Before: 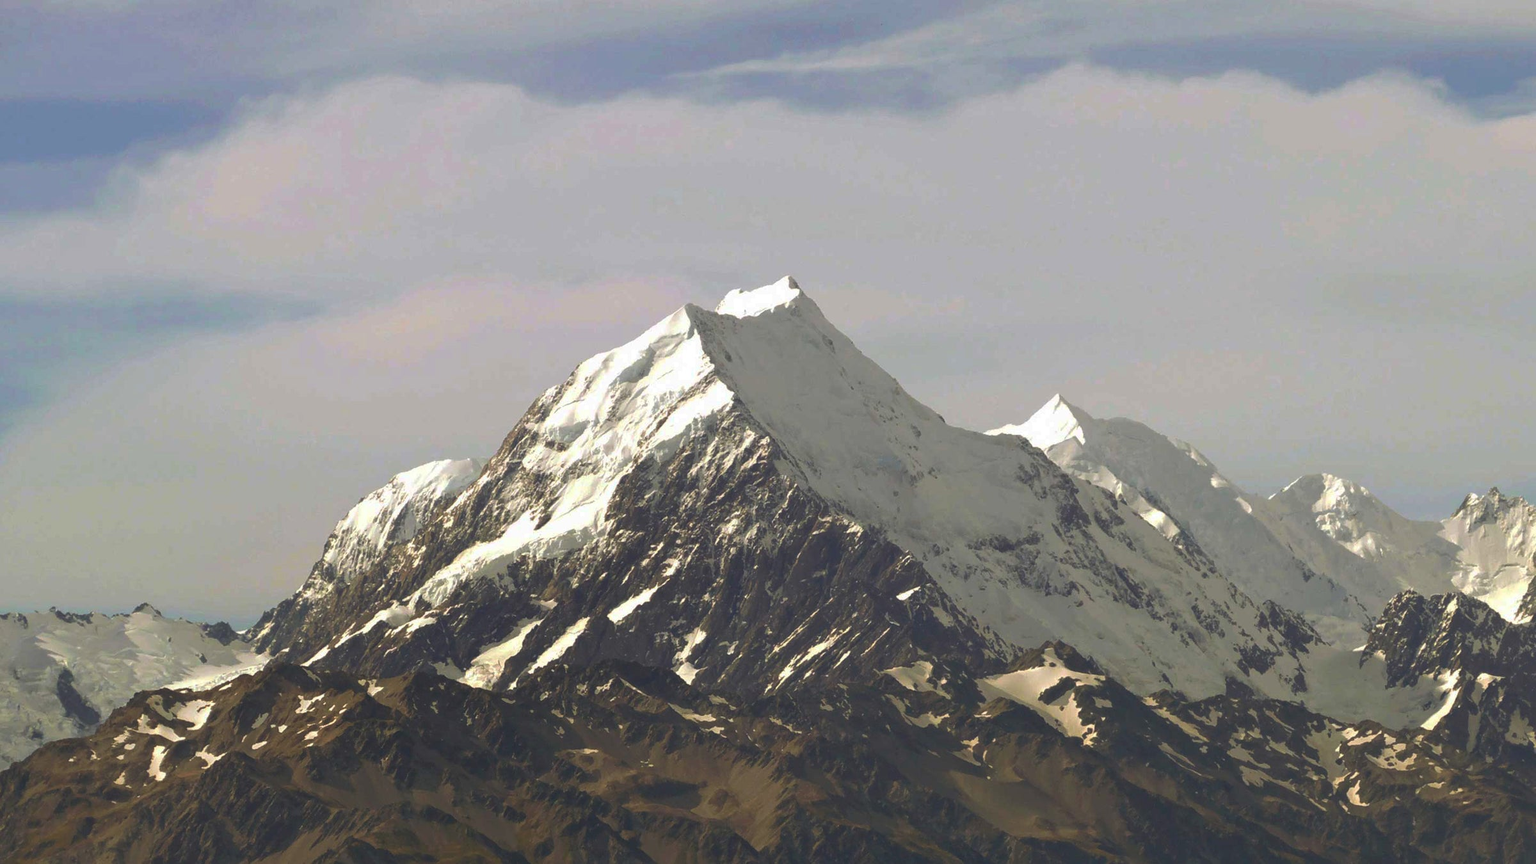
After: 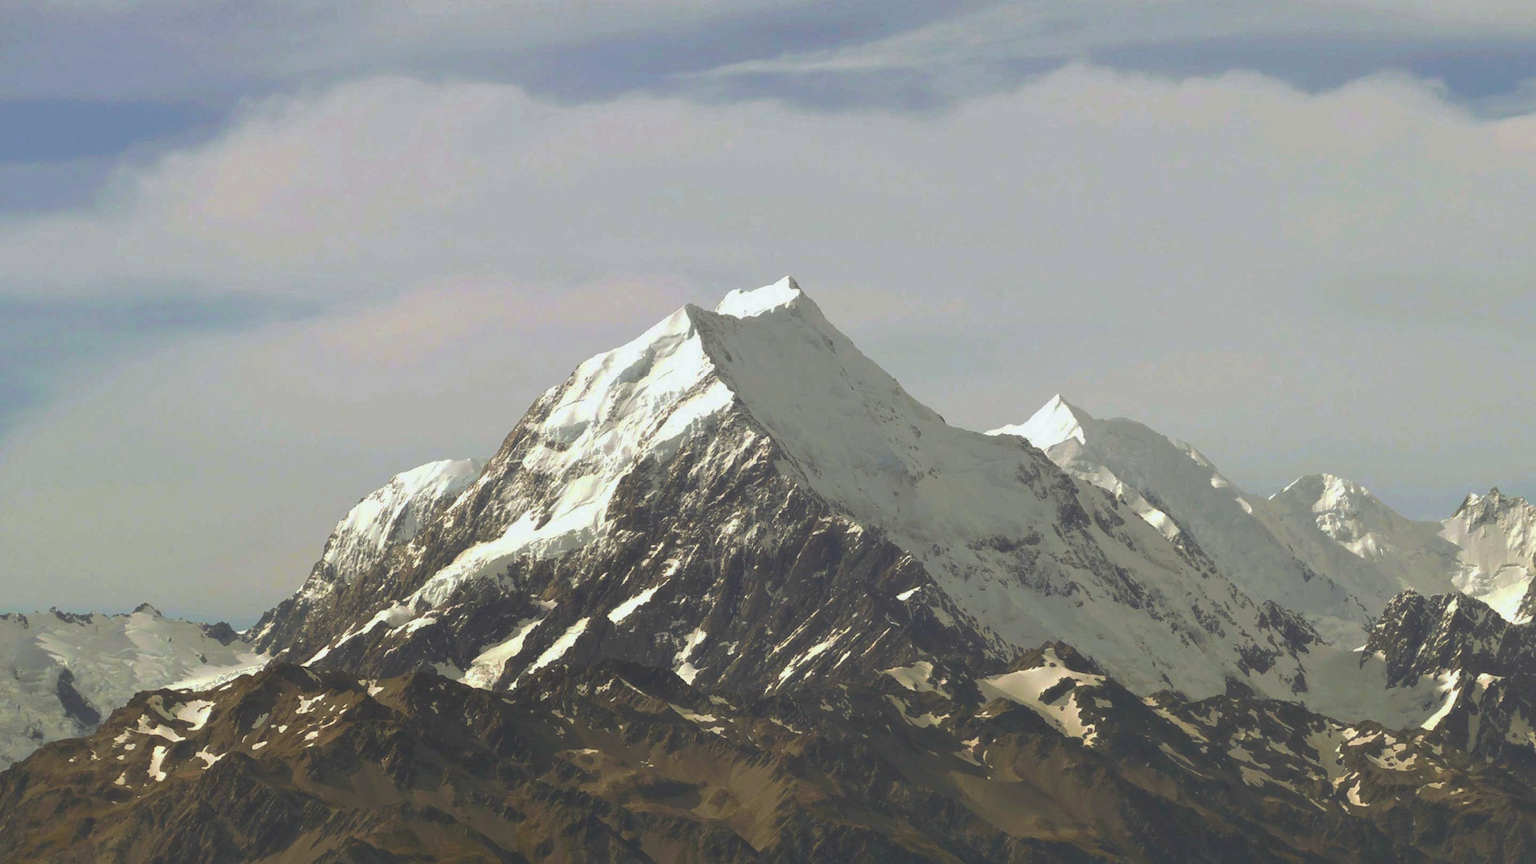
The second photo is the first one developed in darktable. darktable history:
color balance: lift [1.004, 1.002, 1.002, 0.998], gamma [1, 1.007, 1.002, 0.993], gain [1, 0.977, 1.013, 1.023], contrast -3.64%
haze removal: strength -0.09, distance 0.358, compatibility mode true, adaptive false
